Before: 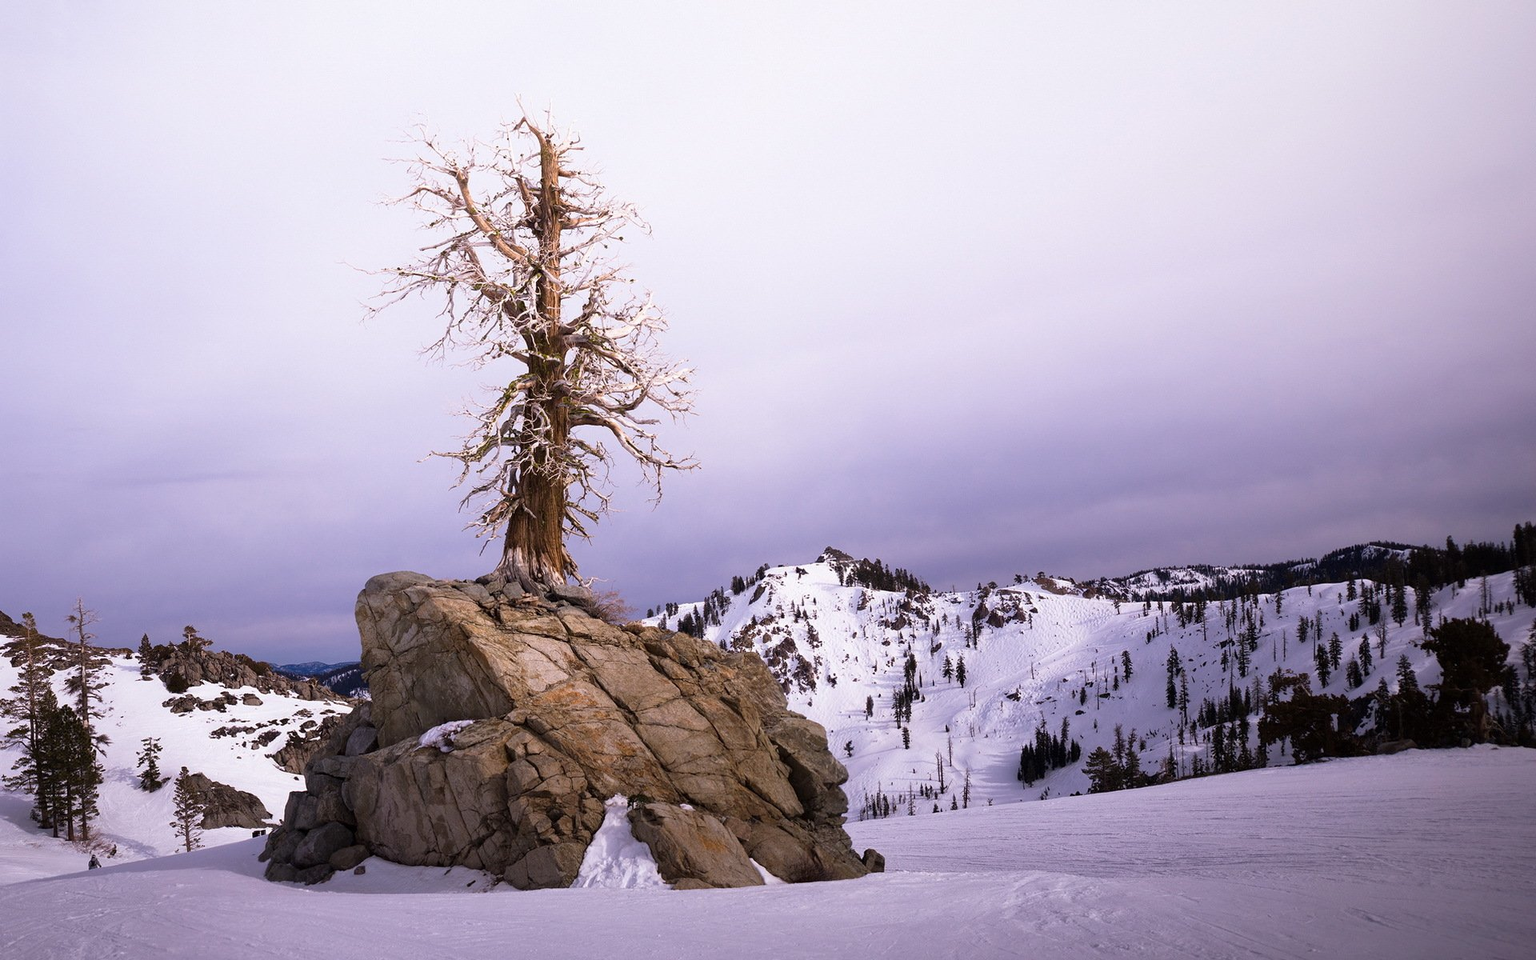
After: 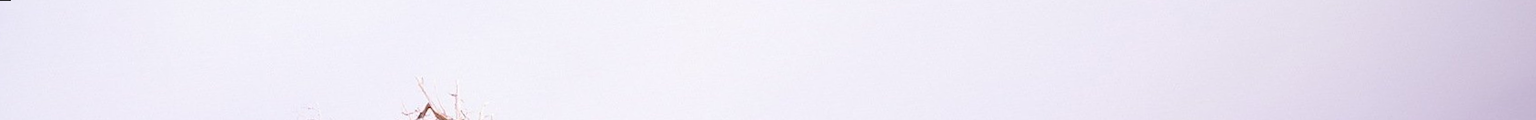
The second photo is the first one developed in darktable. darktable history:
rotate and perspective: rotation -4.25°, automatic cropping off
white balance: emerald 1
crop and rotate: left 9.644%, top 9.491%, right 6.021%, bottom 80.509%
